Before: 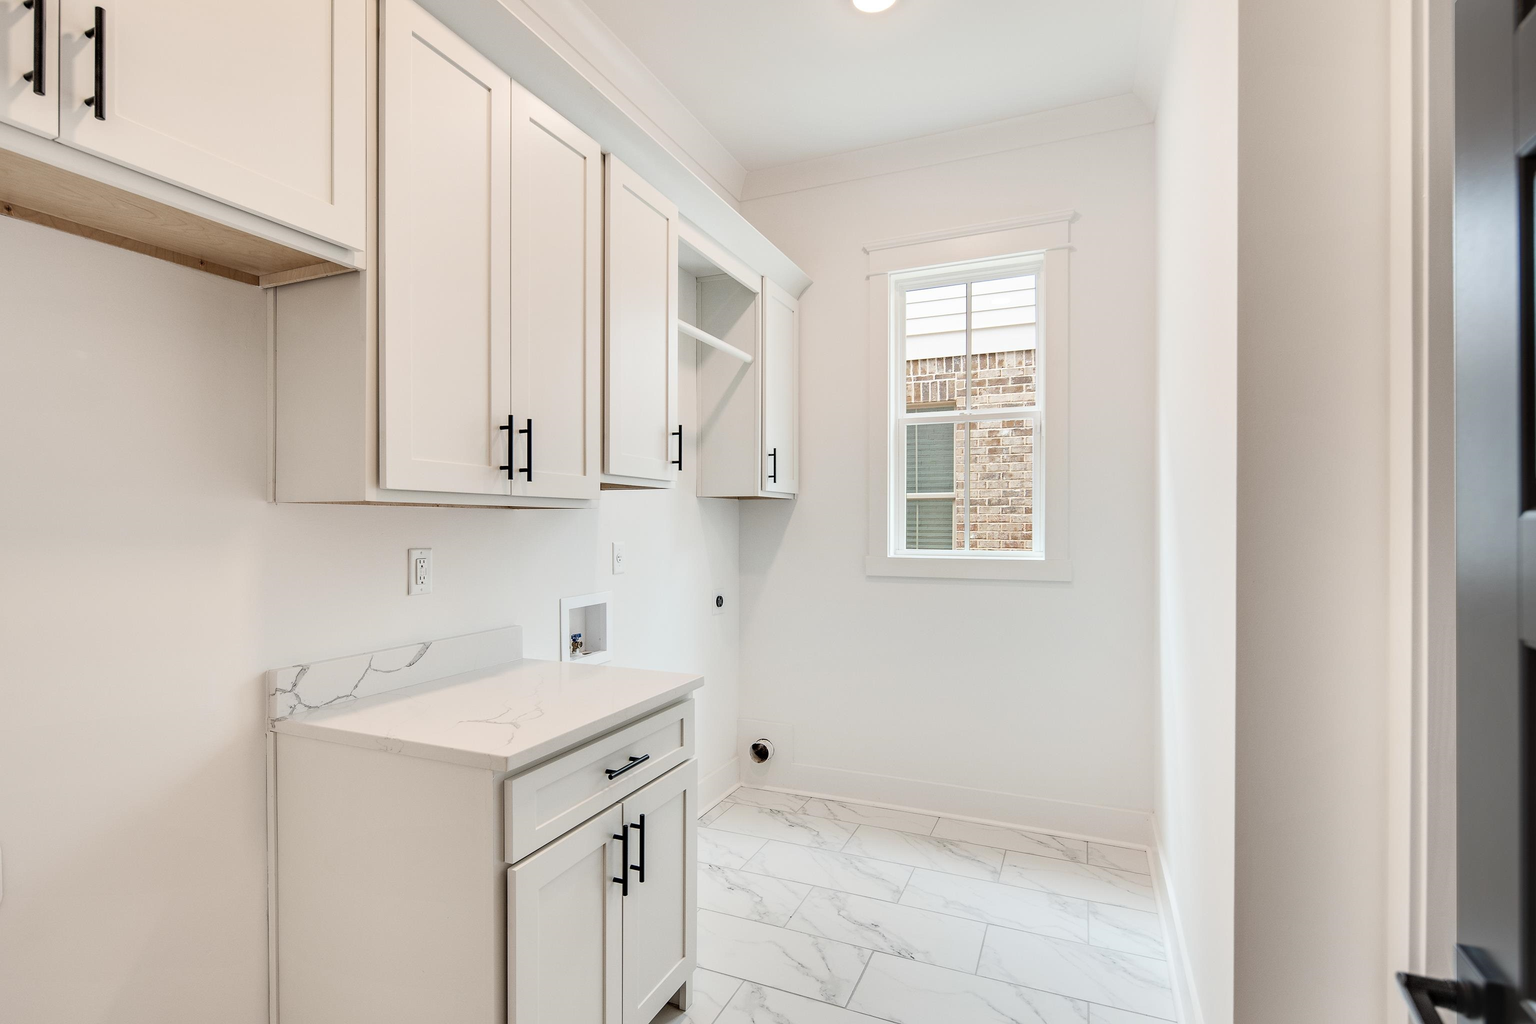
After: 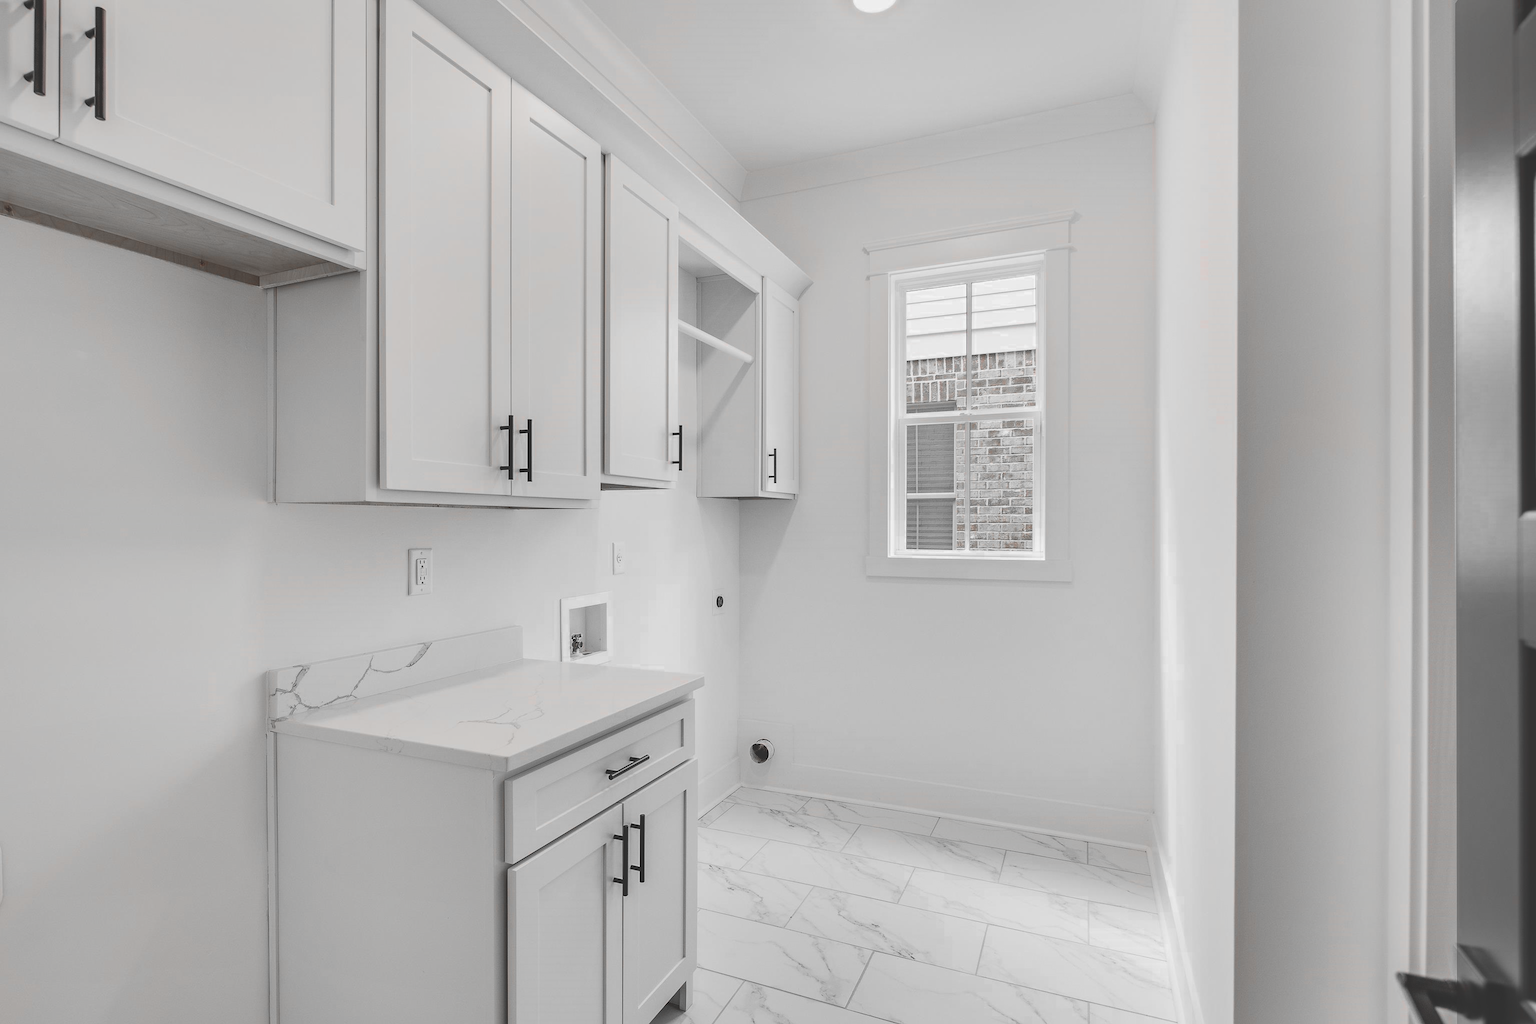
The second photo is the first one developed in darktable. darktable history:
shadows and highlights: radius 46.6, white point adjustment 6.81, compress 79.3%, soften with gaussian
color zones: curves: ch0 [(0, 0.352) (0.143, 0.407) (0.286, 0.386) (0.429, 0.431) (0.571, 0.829) (0.714, 0.853) (0.857, 0.833) (1, 0.352)]; ch1 [(0, 0.604) (0.072, 0.726) (0.096, 0.608) (0.205, 0.007) (0.571, -0.006) (0.839, -0.013) (0.857, -0.012) (1, 0.604)]
exposure: black level correction -0.035, exposure -0.495 EV, compensate highlight preservation false
